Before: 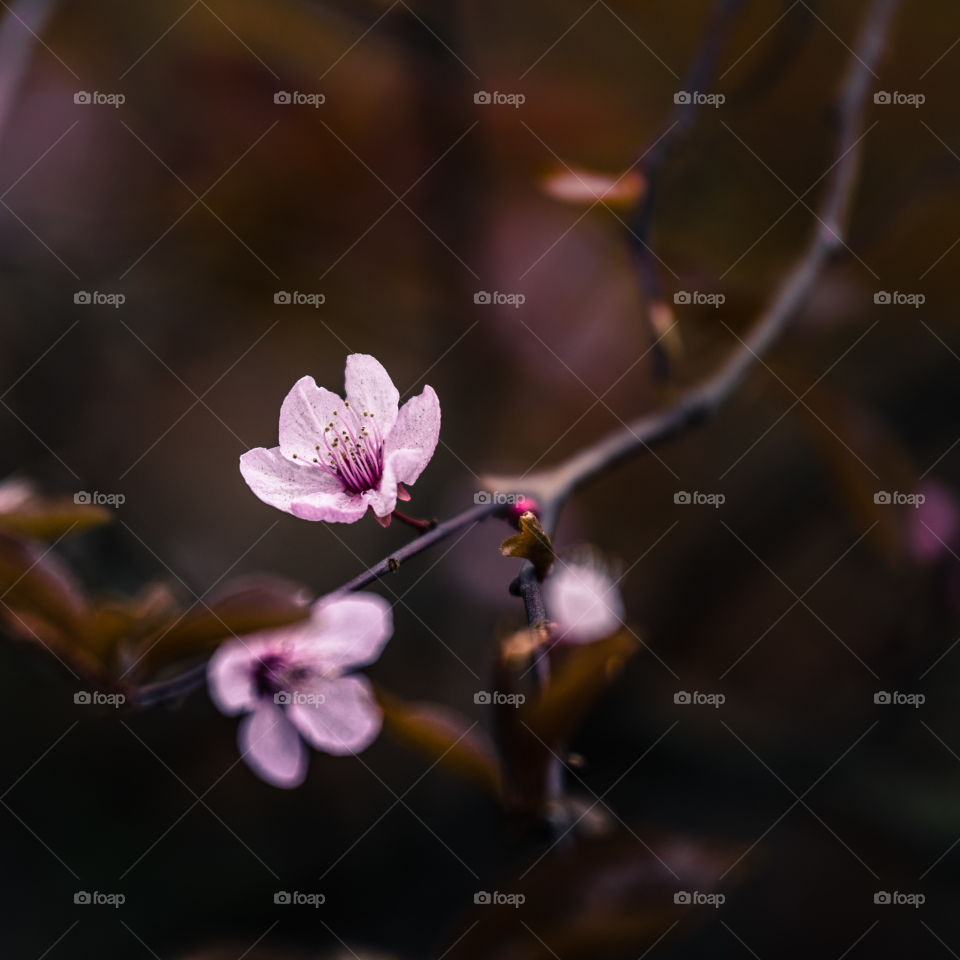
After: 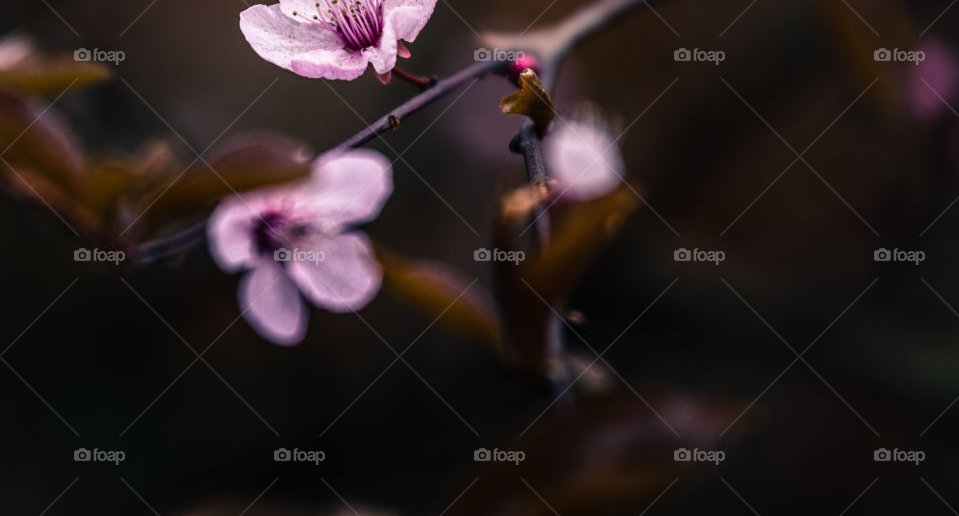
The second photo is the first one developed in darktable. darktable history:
crop and rotate: top 46.177%, right 0.073%
